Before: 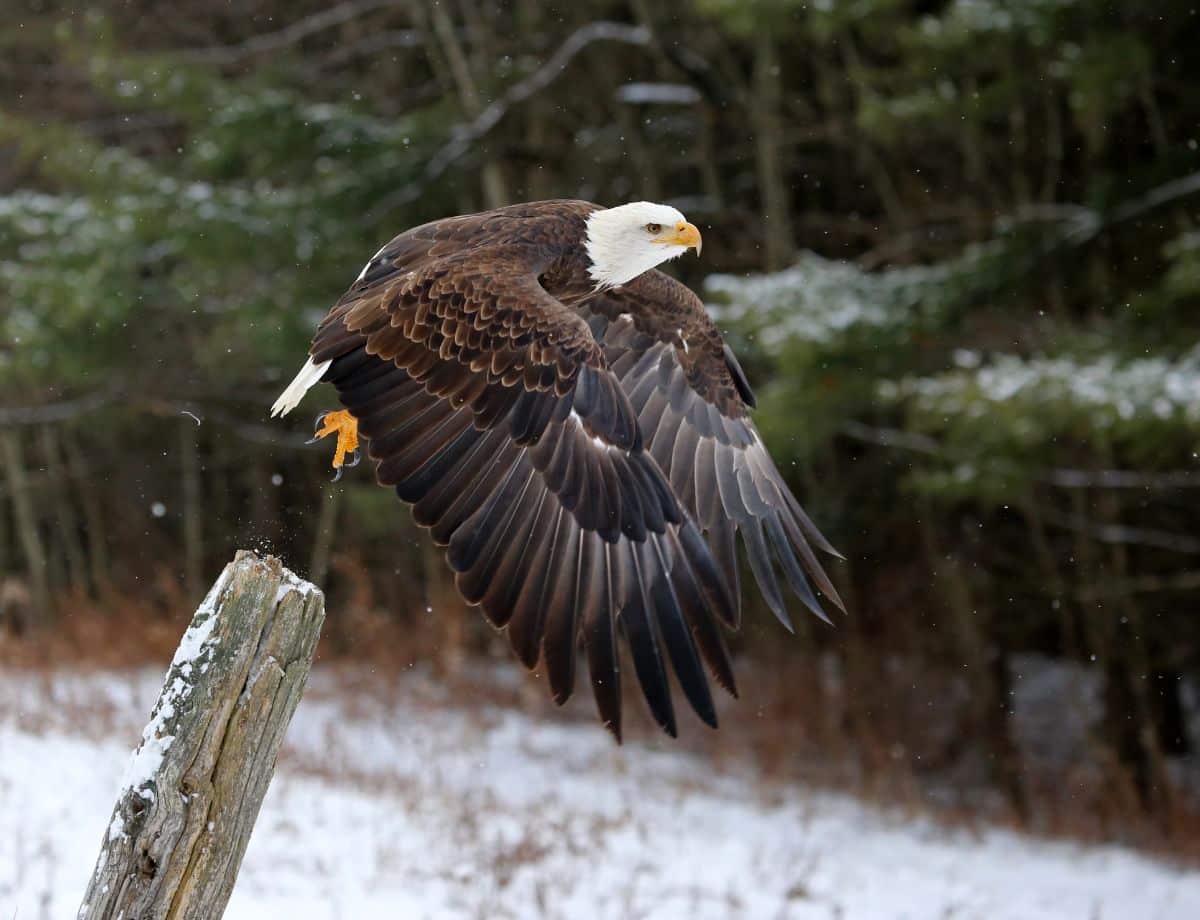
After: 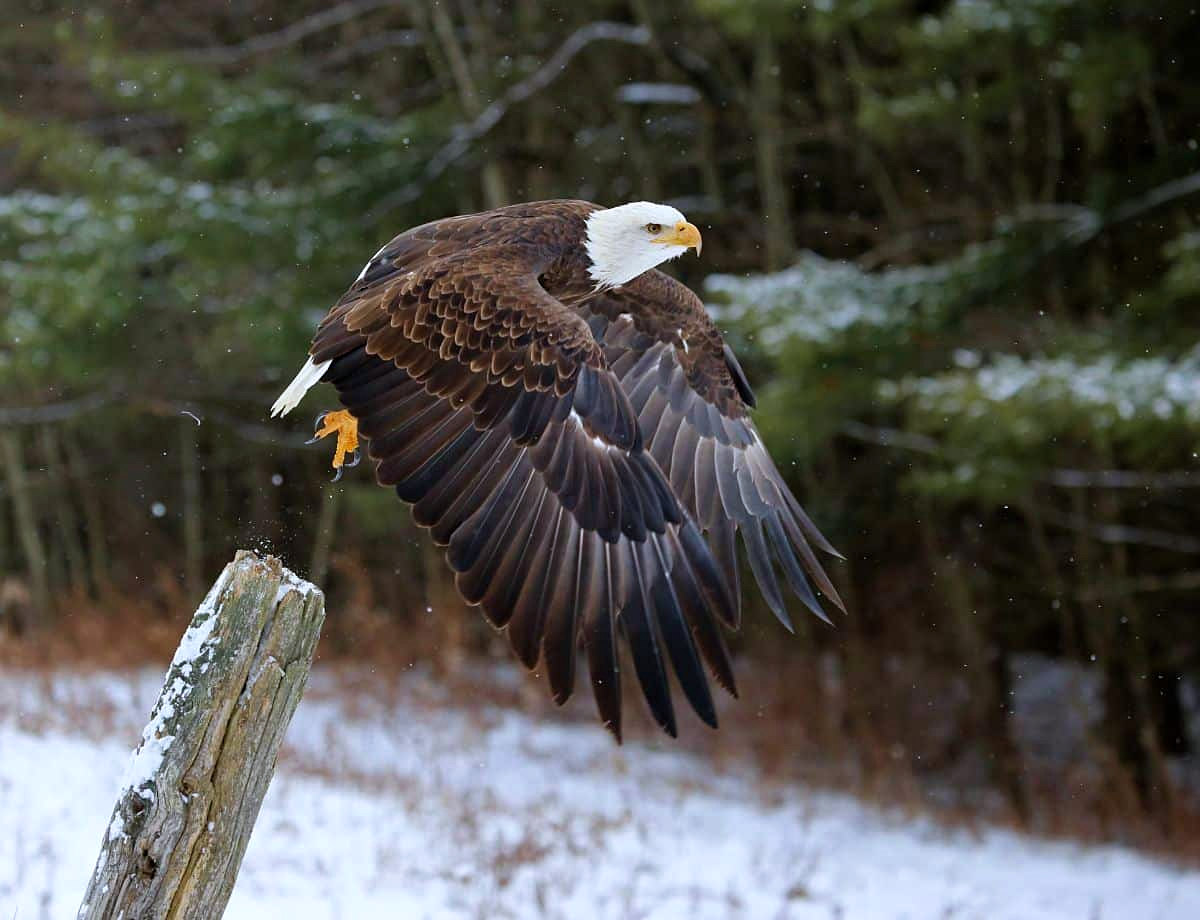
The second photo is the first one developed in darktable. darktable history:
sharpen: radius 1.272, amount 0.305, threshold 0
white balance: red 0.967, blue 1.049
velvia: on, module defaults
